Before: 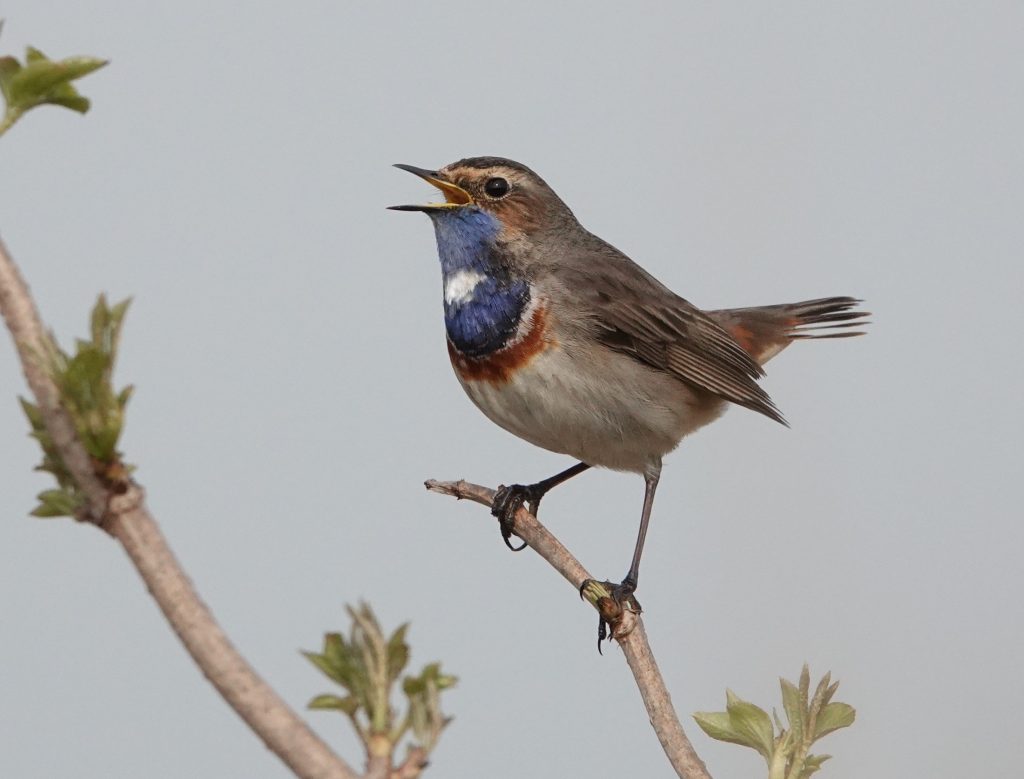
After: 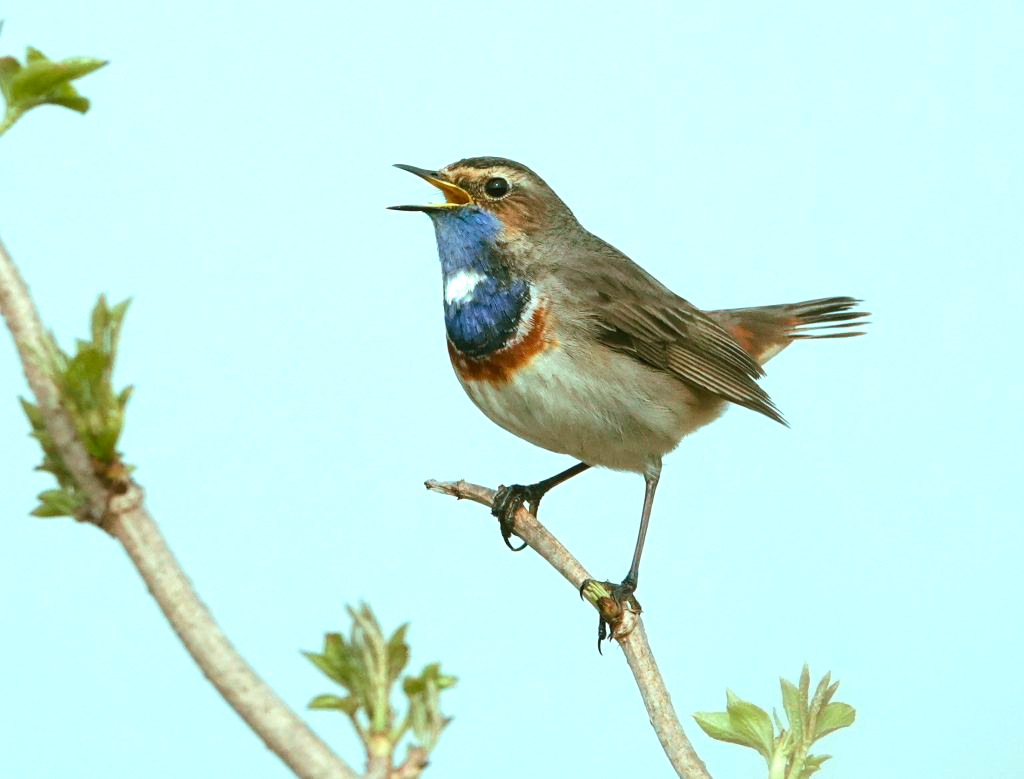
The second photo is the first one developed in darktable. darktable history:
velvia: strength 15%
color balance rgb: shadows lift › chroma 11.71%, shadows lift › hue 133.46°, highlights gain › chroma 4%, highlights gain › hue 200.2°, perceptual saturation grading › global saturation 18.05%
exposure: black level correction 0, exposure 0.9 EV, compensate highlight preservation false
color balance: mode lift, gamma, gain (sRGB), lift [1, 0.99, 1.01, 0.992], gamma [1, 1.037, 0.974, 0.963]
